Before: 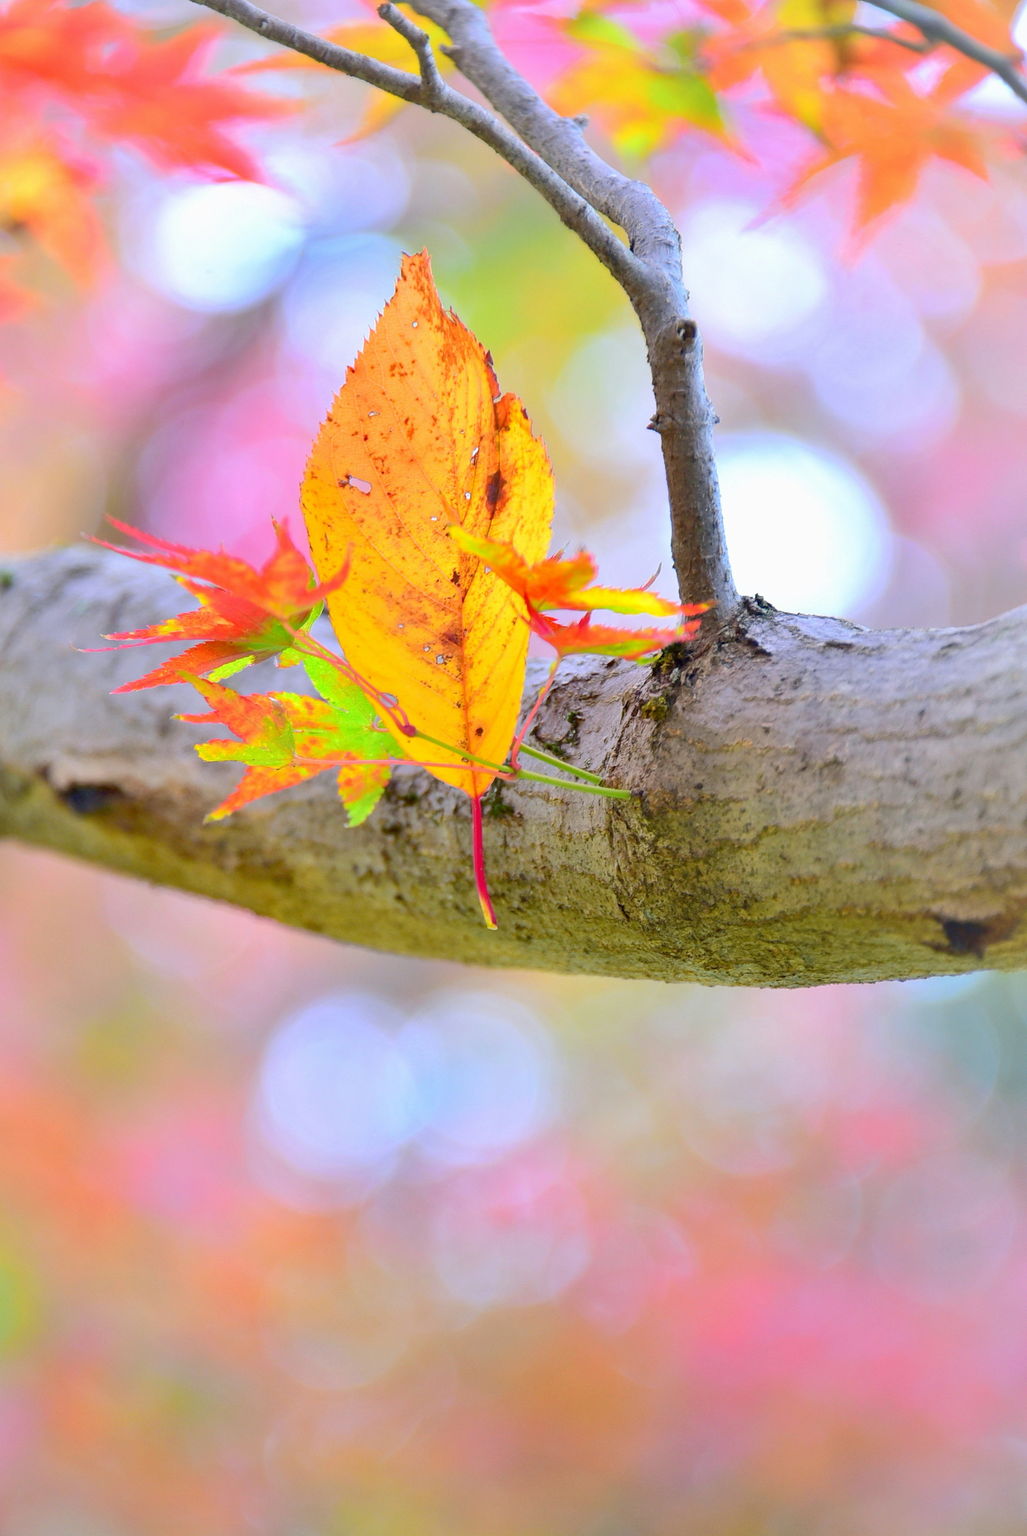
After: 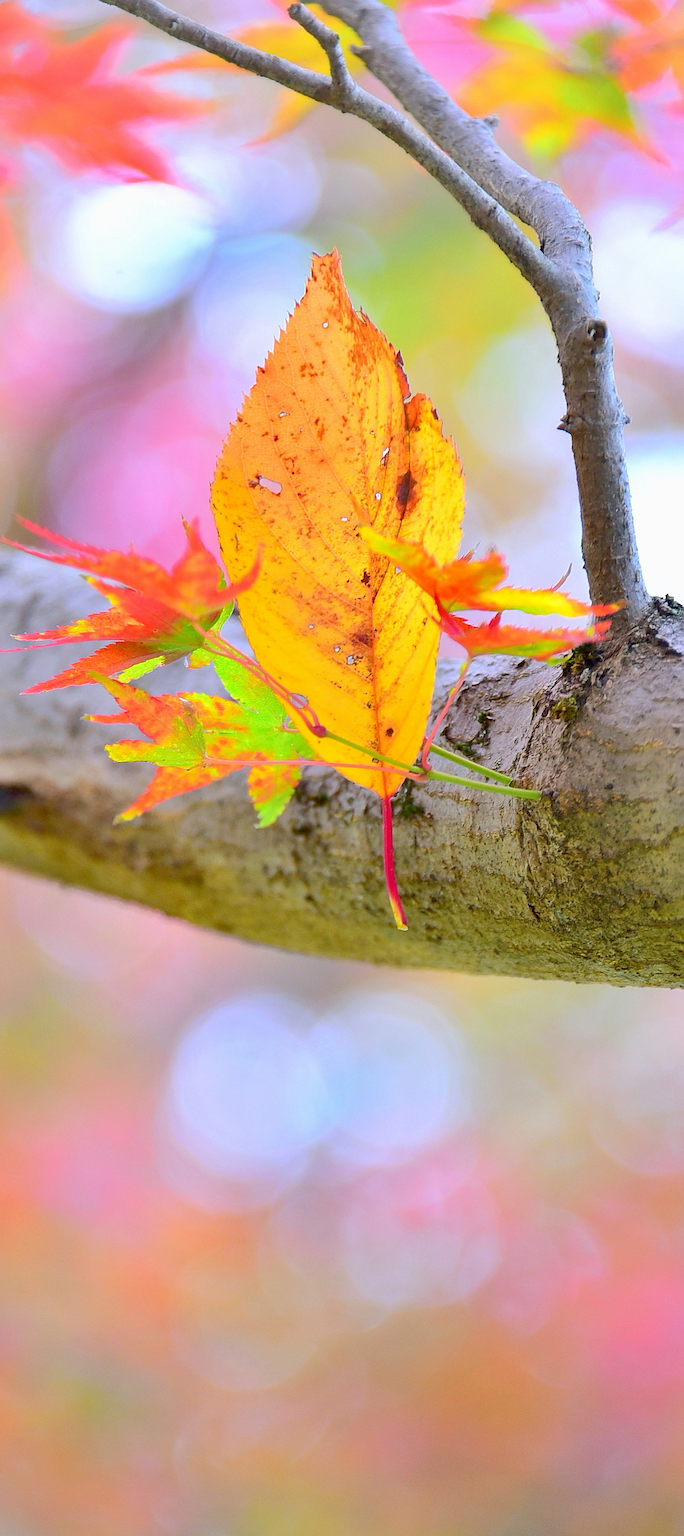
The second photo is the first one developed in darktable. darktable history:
crop and rotate: left 8.786%, right 24.548%
sharpen: radius 2.817, amount 0.715
